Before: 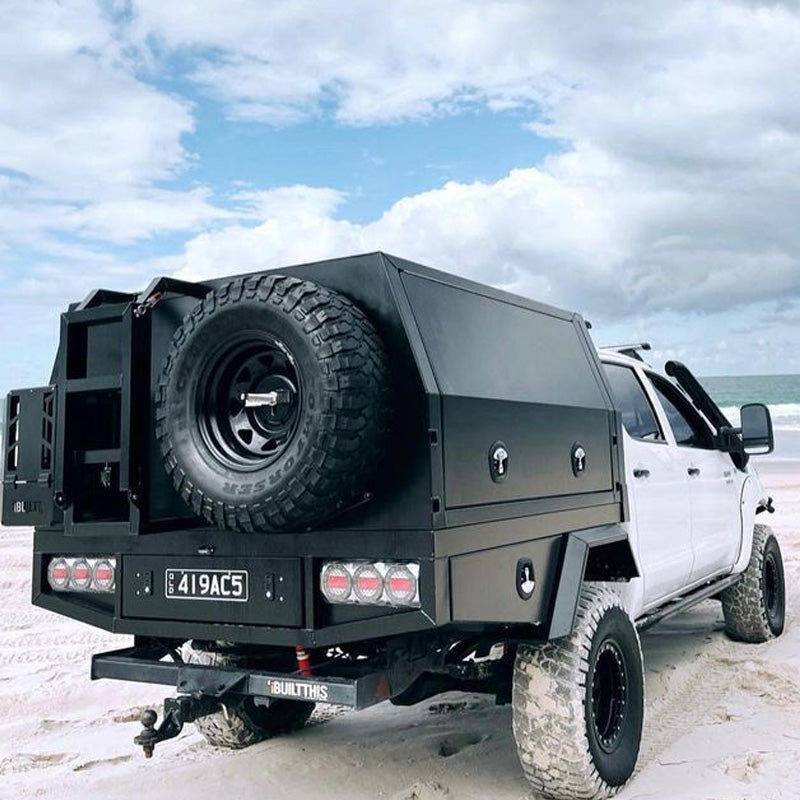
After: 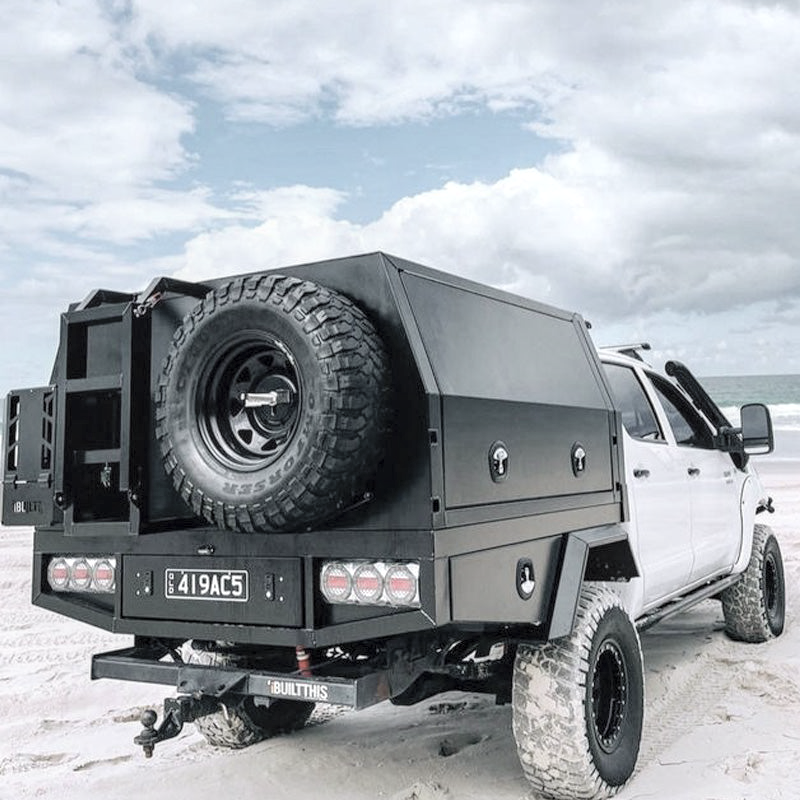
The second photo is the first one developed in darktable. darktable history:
local contrast: on, module defaults
contrast brightness saturation: brightness 0.18, saturation -0.5
